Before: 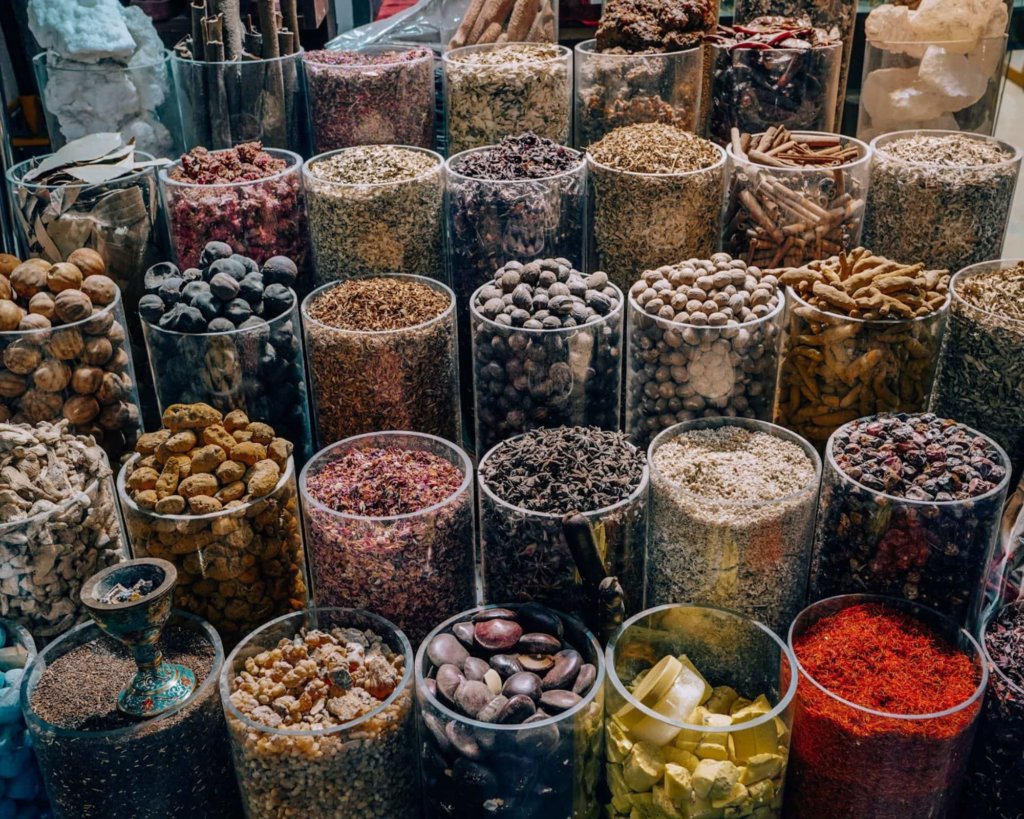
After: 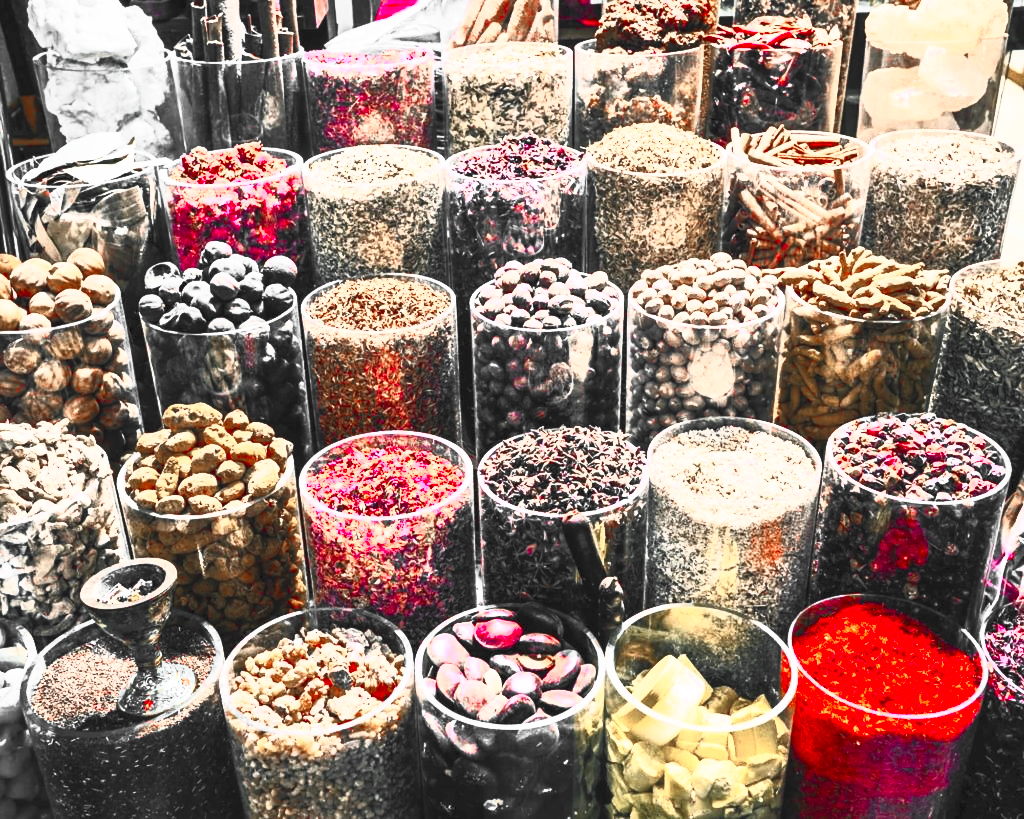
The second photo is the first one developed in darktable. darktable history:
white balance: emerald 1
color zones: curves: ch1 [(0, 0.831) (0.08, 0.771) (0.157, 0.268) (0.241, 0.207) (0.562, -0.005) (0.714, -0.013) (0.876, 0.01) (1, 0.831)]
shadows and highlights: shadows 29.32, highlights -29.32, low approximation 0.01, soften with gaussian
contrast brightness saturation: contrast 1, brightness 1, saturation 1
base curve: curves: ch0 [(0, 0) (0.204, 0.334) (0.55, 0.733) (1, 1)], preserve colors none
